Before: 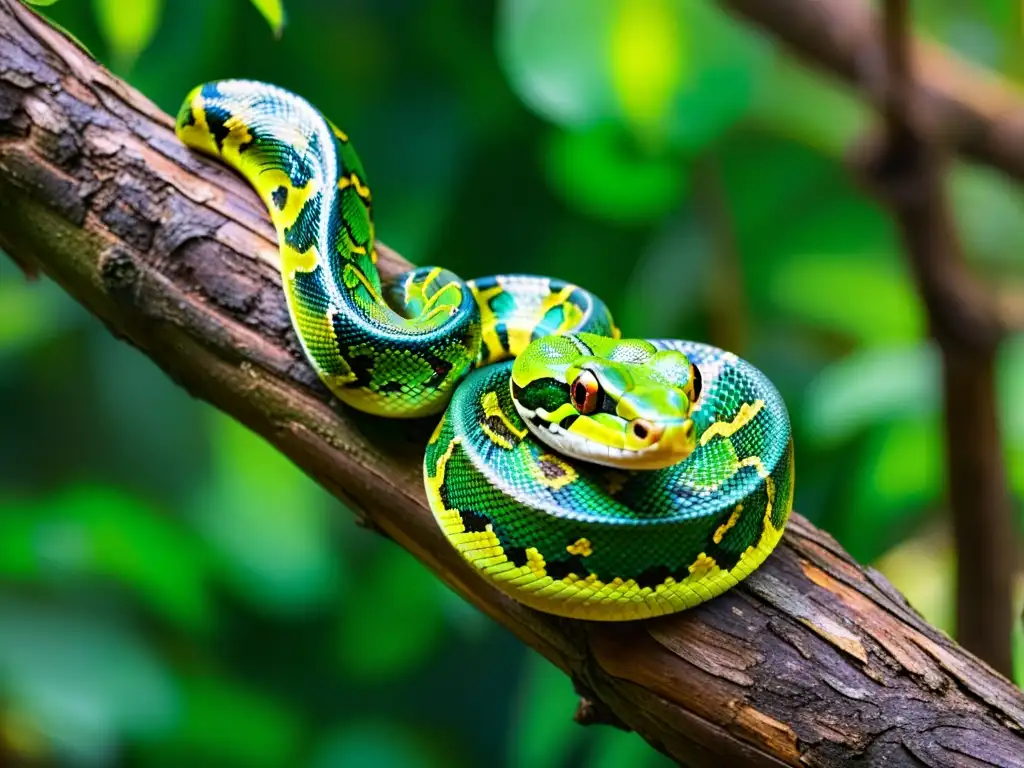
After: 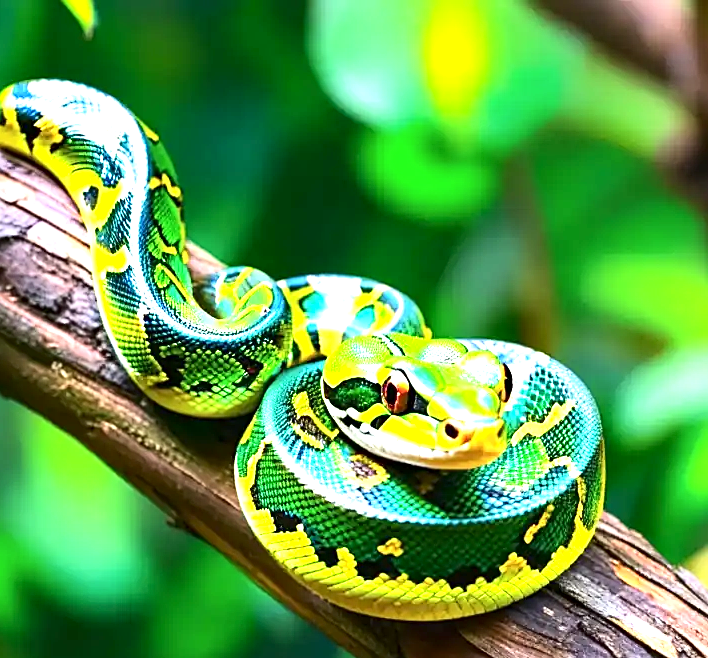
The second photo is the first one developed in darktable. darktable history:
crop: left 18.469%, right 12.328%, bottom 14.28%
contrast brightness saturation: contrast 0.144
exposure: black level correction 0, exposure 1.199 EV, compensate highlight preservation false
sharpen: on, module defaults
